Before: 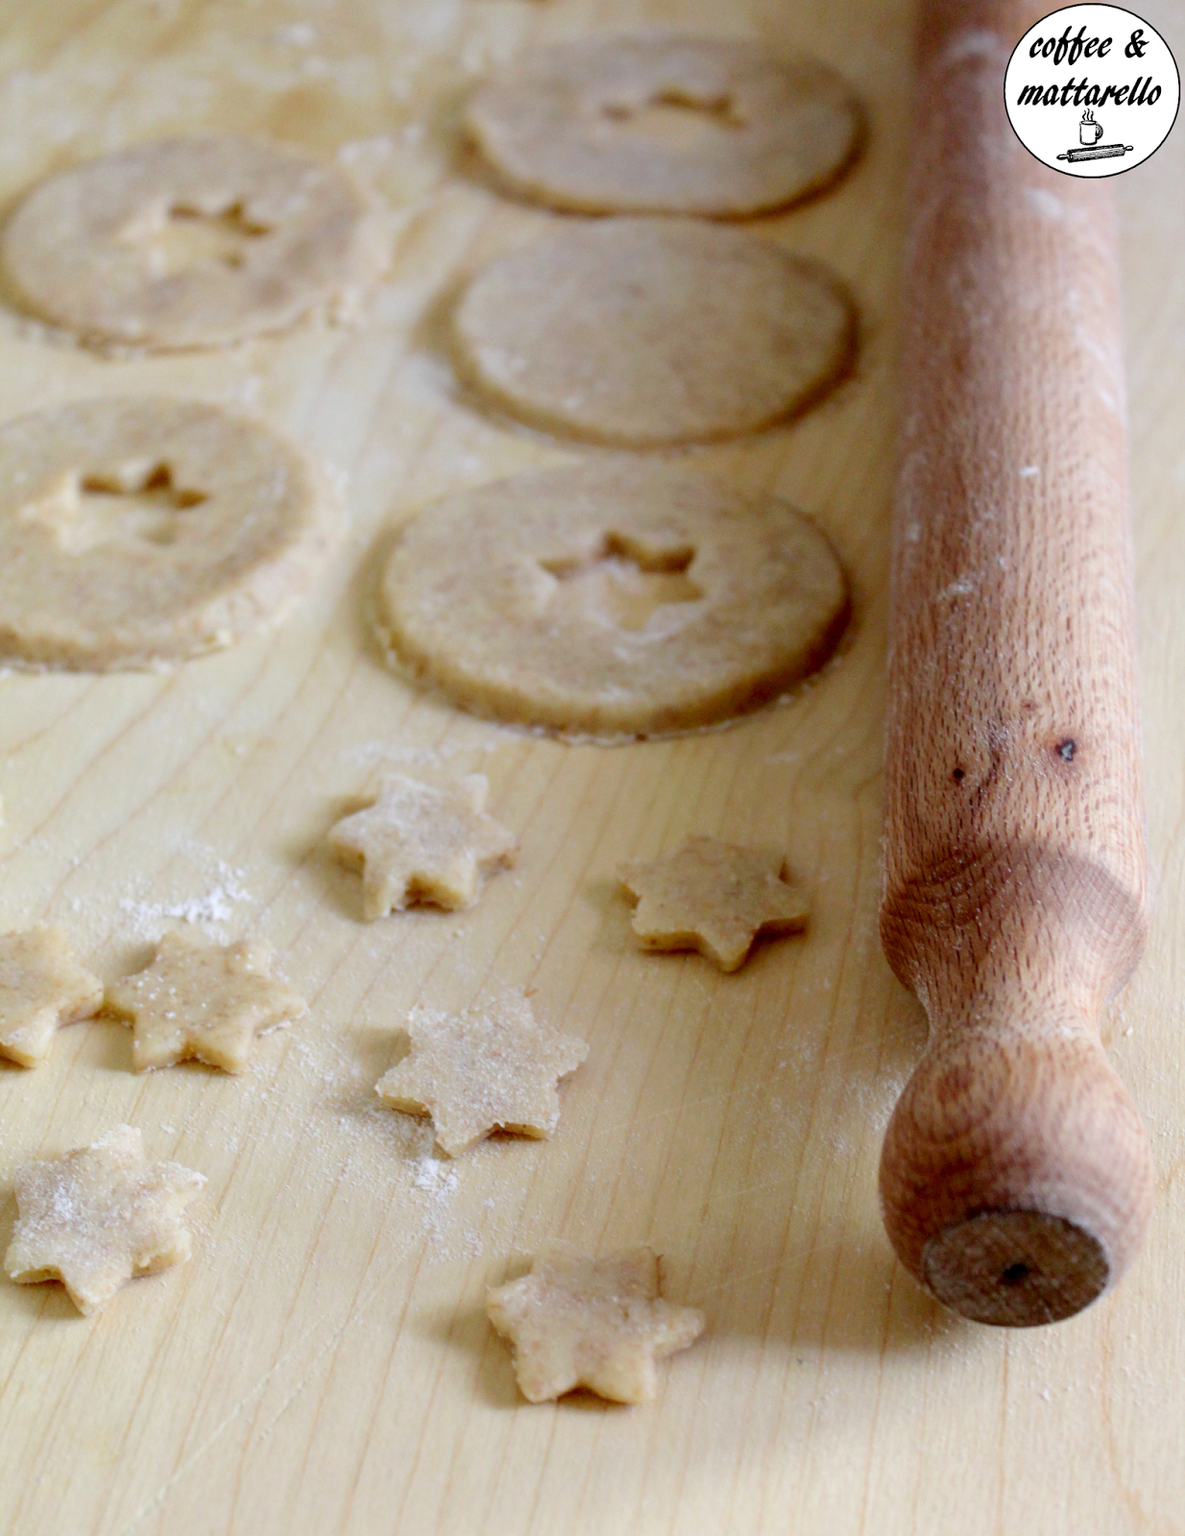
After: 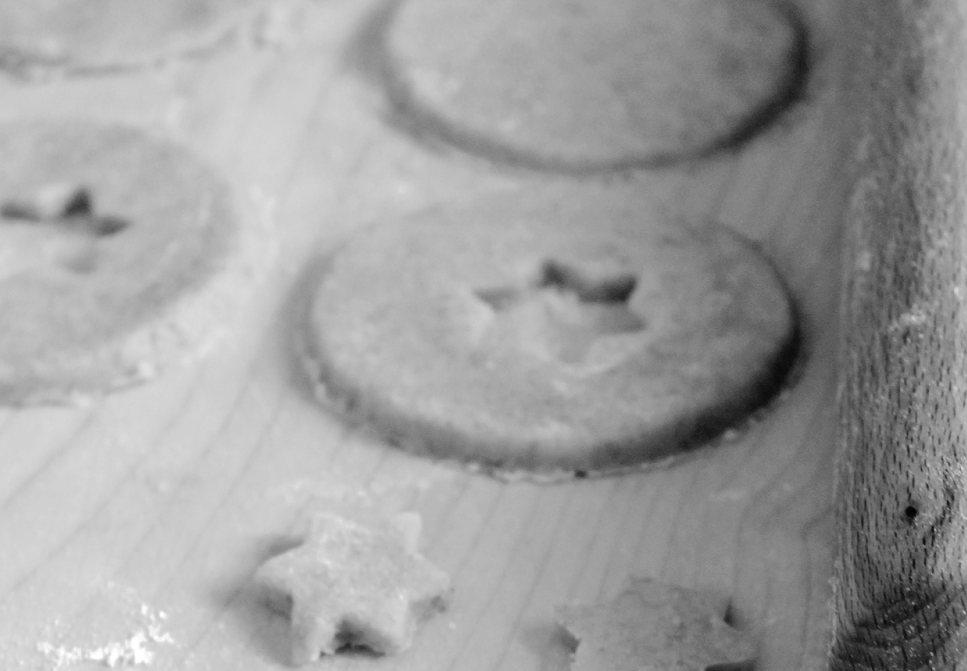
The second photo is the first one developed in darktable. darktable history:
crop: left 7.073%, top 18.409%, right 14.511%, bottom 39.626%
color zones: curves: ch0 [(0, 0.613) (0.01, 0.613) (0.245, 0.448) (0.498, 0.529) (0.642, 0.665) (0.879, 0.777) (0.99, 0.613)]; ch1 [(0, 0) (0.143, 0) (0.286, 0) (0.429, 0) (0.571, 0) (0.714, 0) (0.857, 0)]
tone curve: curves: ch0 [(0, 0) (0.003, 0.011) (0.011, 0.012) (0.025, 0.013) (0.044, 0.023) (0.069, 0.04) (0.1, 0.06) (0.136, 0.094) (0.177, 0.145) (0.224, 0.213) (0.277, 0.301) (0.335, 0.389) (0.399, 0.473) (0.468, 0.554) (0.543, 0.627) (0.623, 0.694) (0.709, 0.763) (0.801, 0.83) (0.898, 0.906) (1, 1)], preserve colors none
